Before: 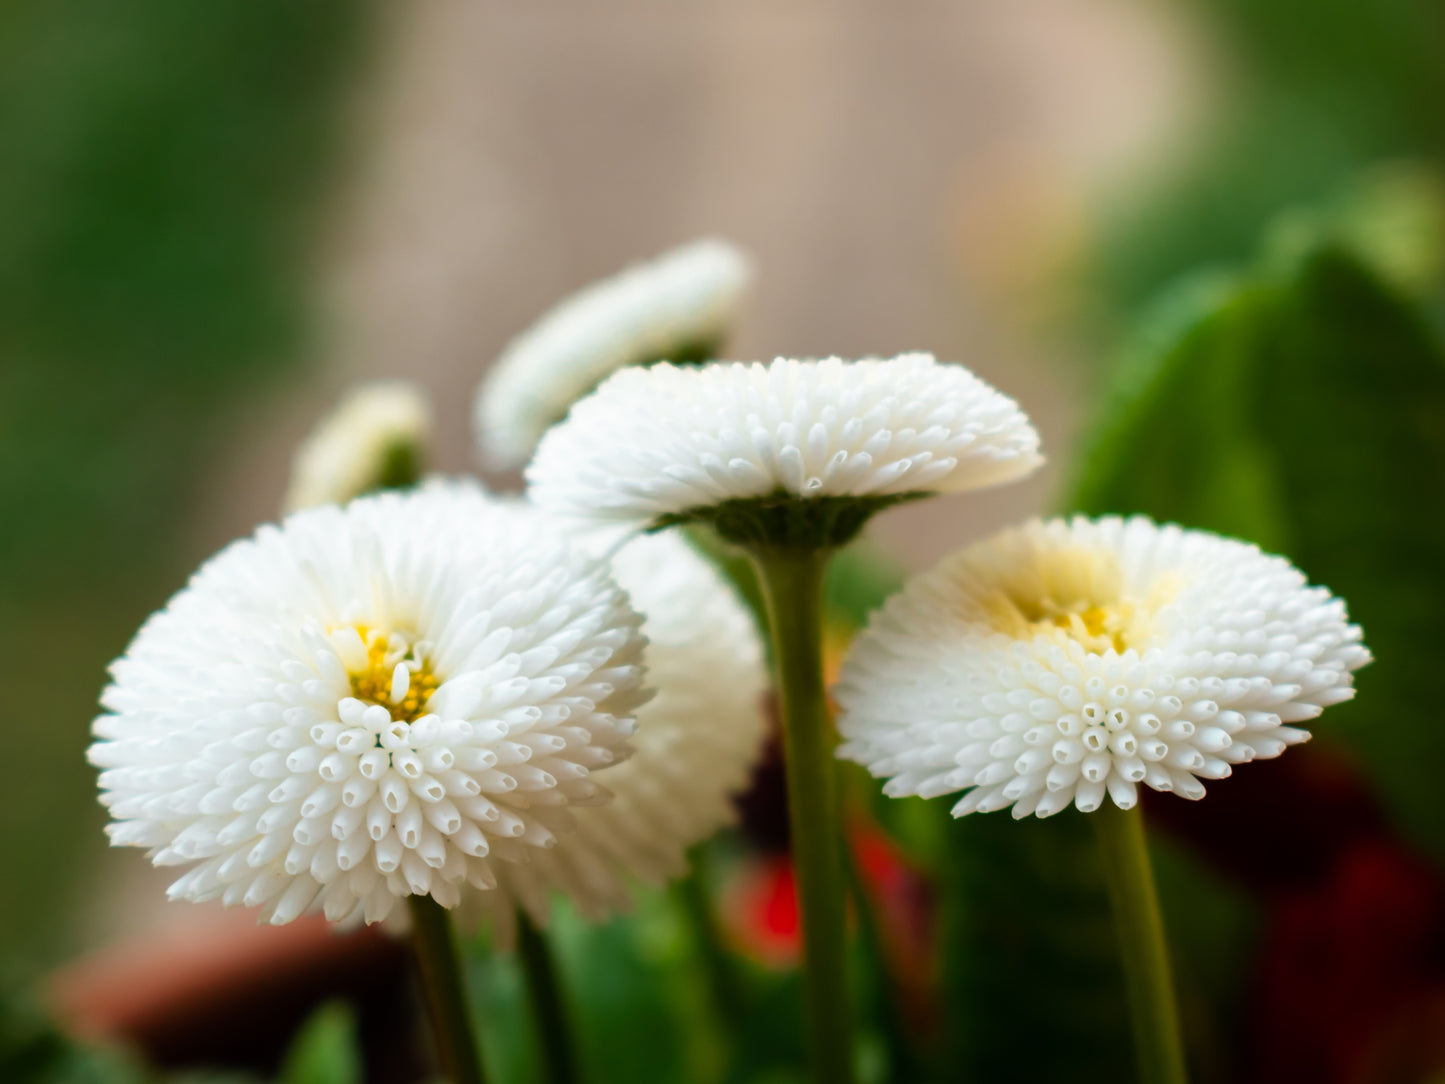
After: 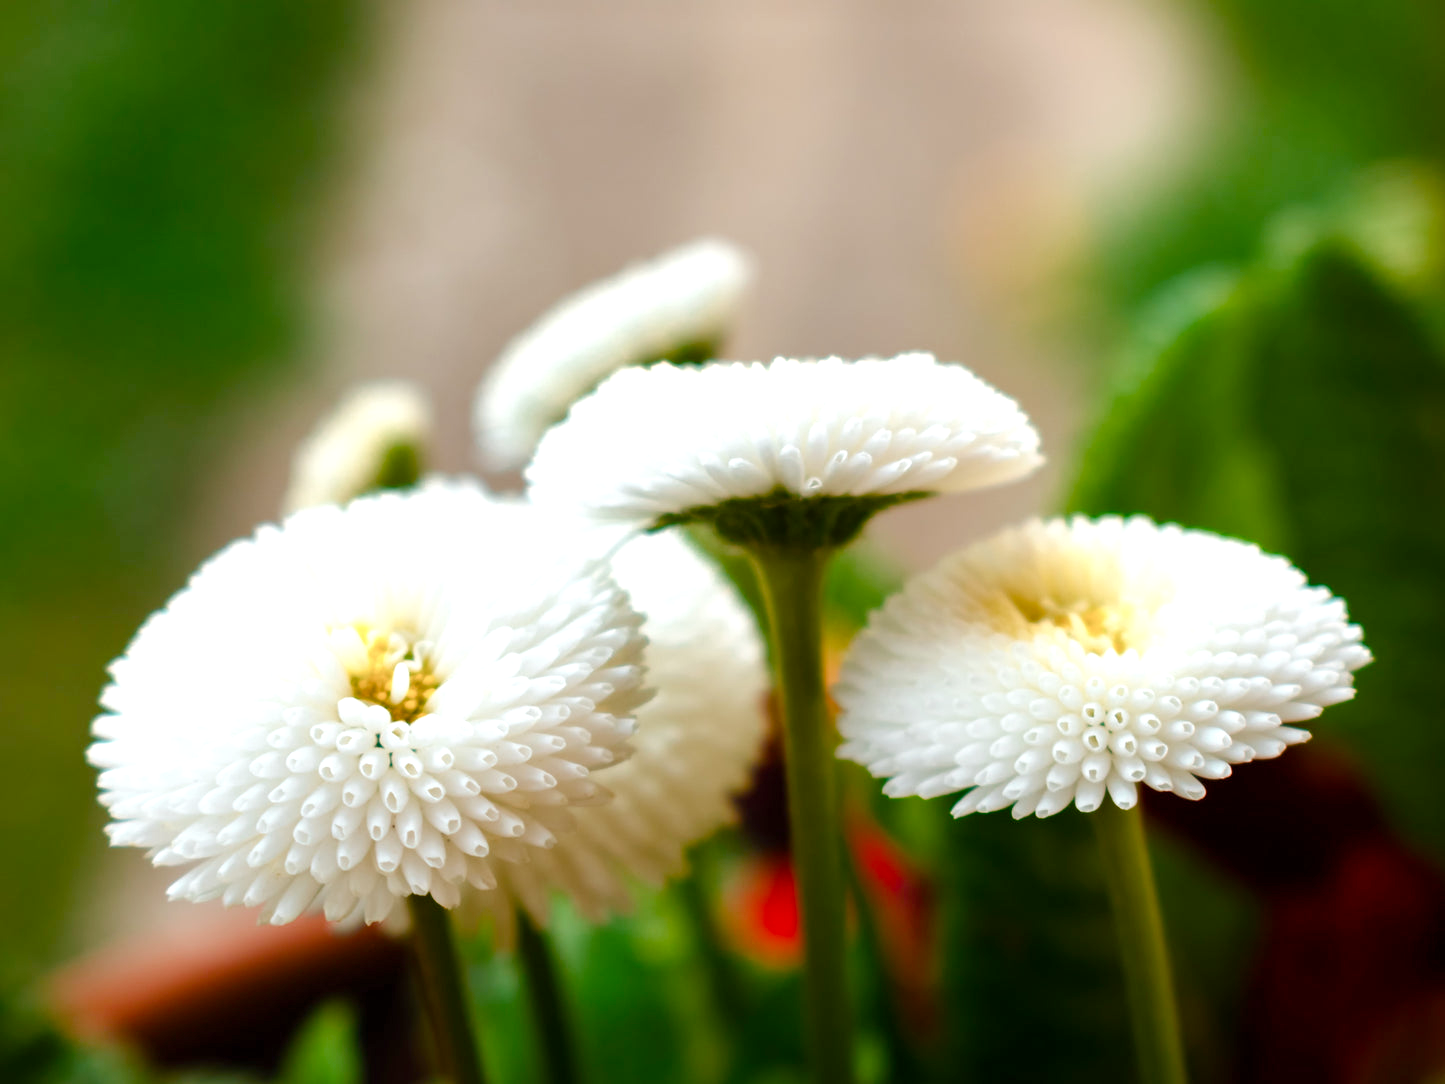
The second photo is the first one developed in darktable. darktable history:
color balance rgb: perceptual saturation grading › global saturation 20%, perceptual saturation grading › highlights -50%, perceptual saturation grading › shadows 30%, perceptual brilliance grading › global brilliance 10%, perceptual brilliance grading › shadows 15%
